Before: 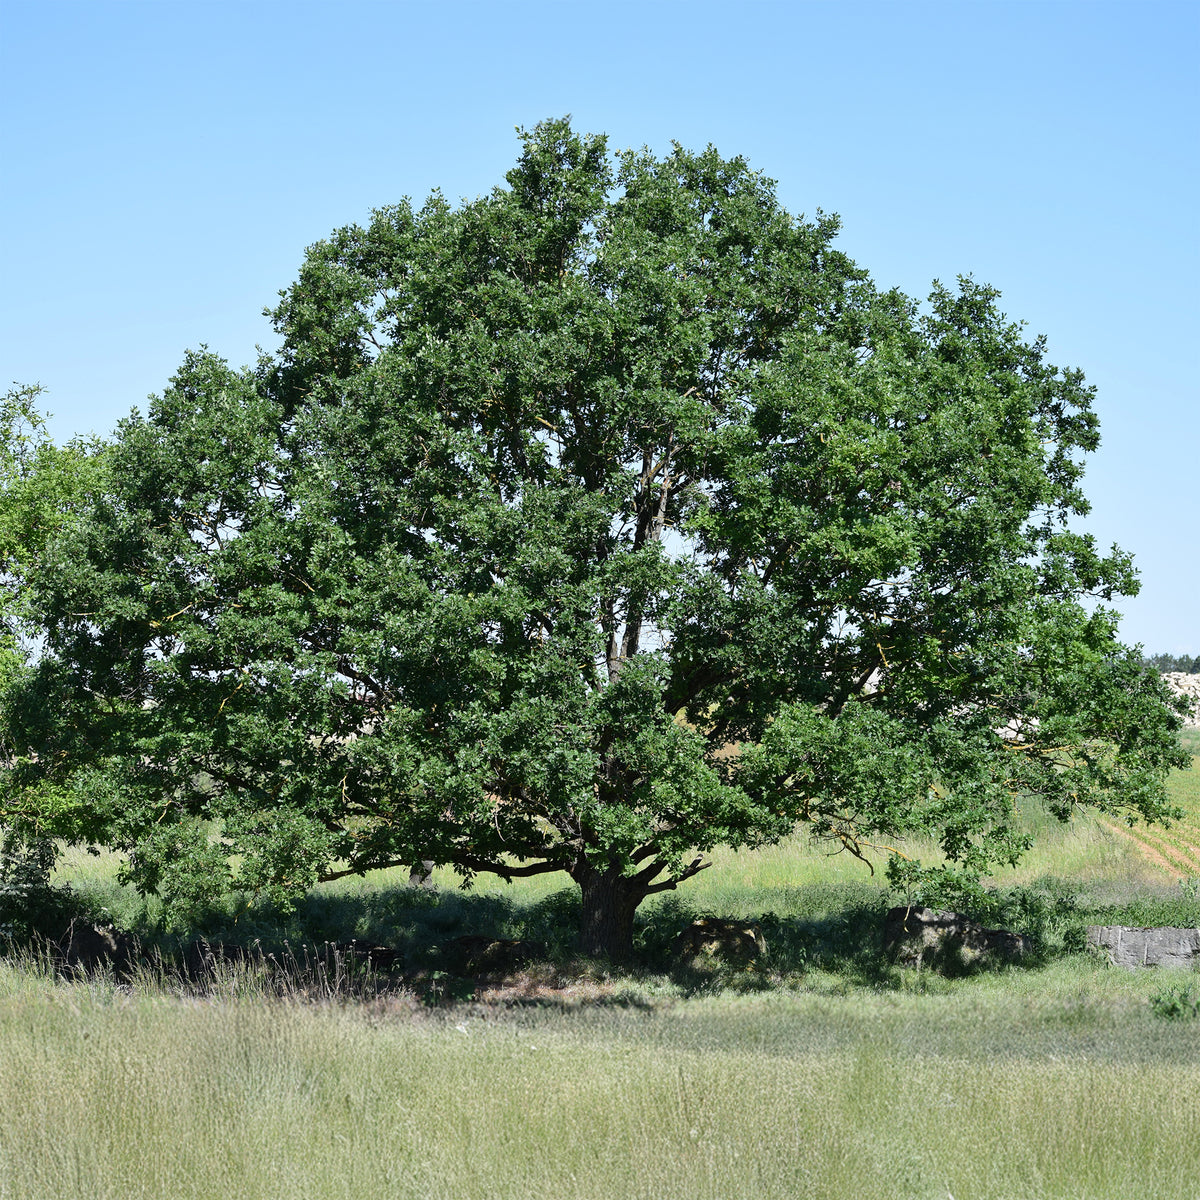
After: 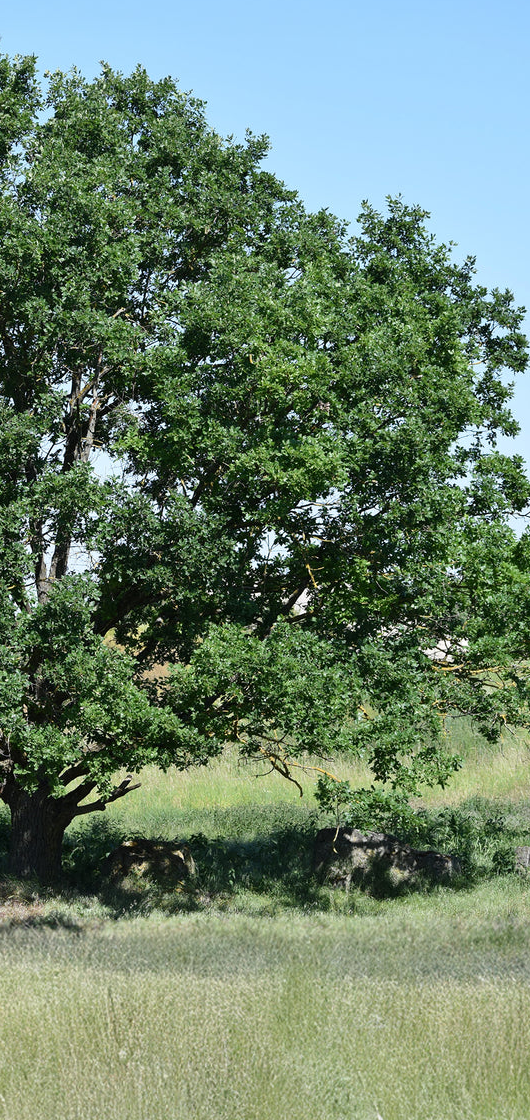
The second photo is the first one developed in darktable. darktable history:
tone equalizer: -7 EV 0.13 EV, smoothing diameter 25%, edges refinement/feathering 10, preserve details guided filter
crop: left 47.628%, top 6.643%, right 7.874%
